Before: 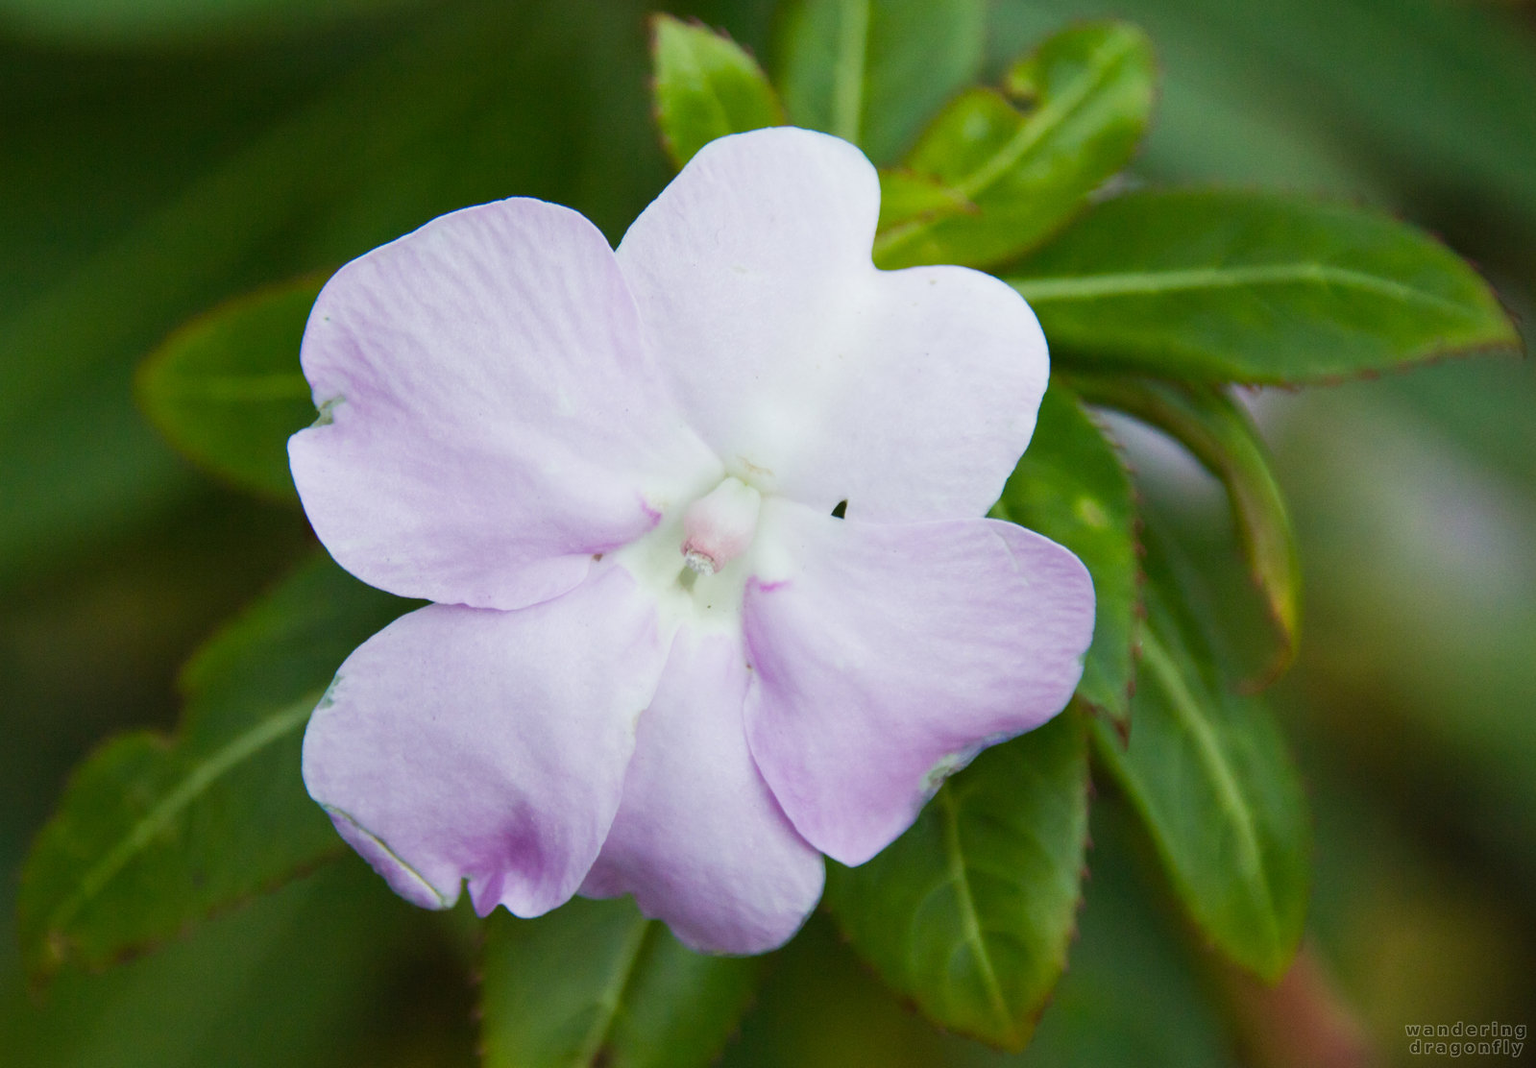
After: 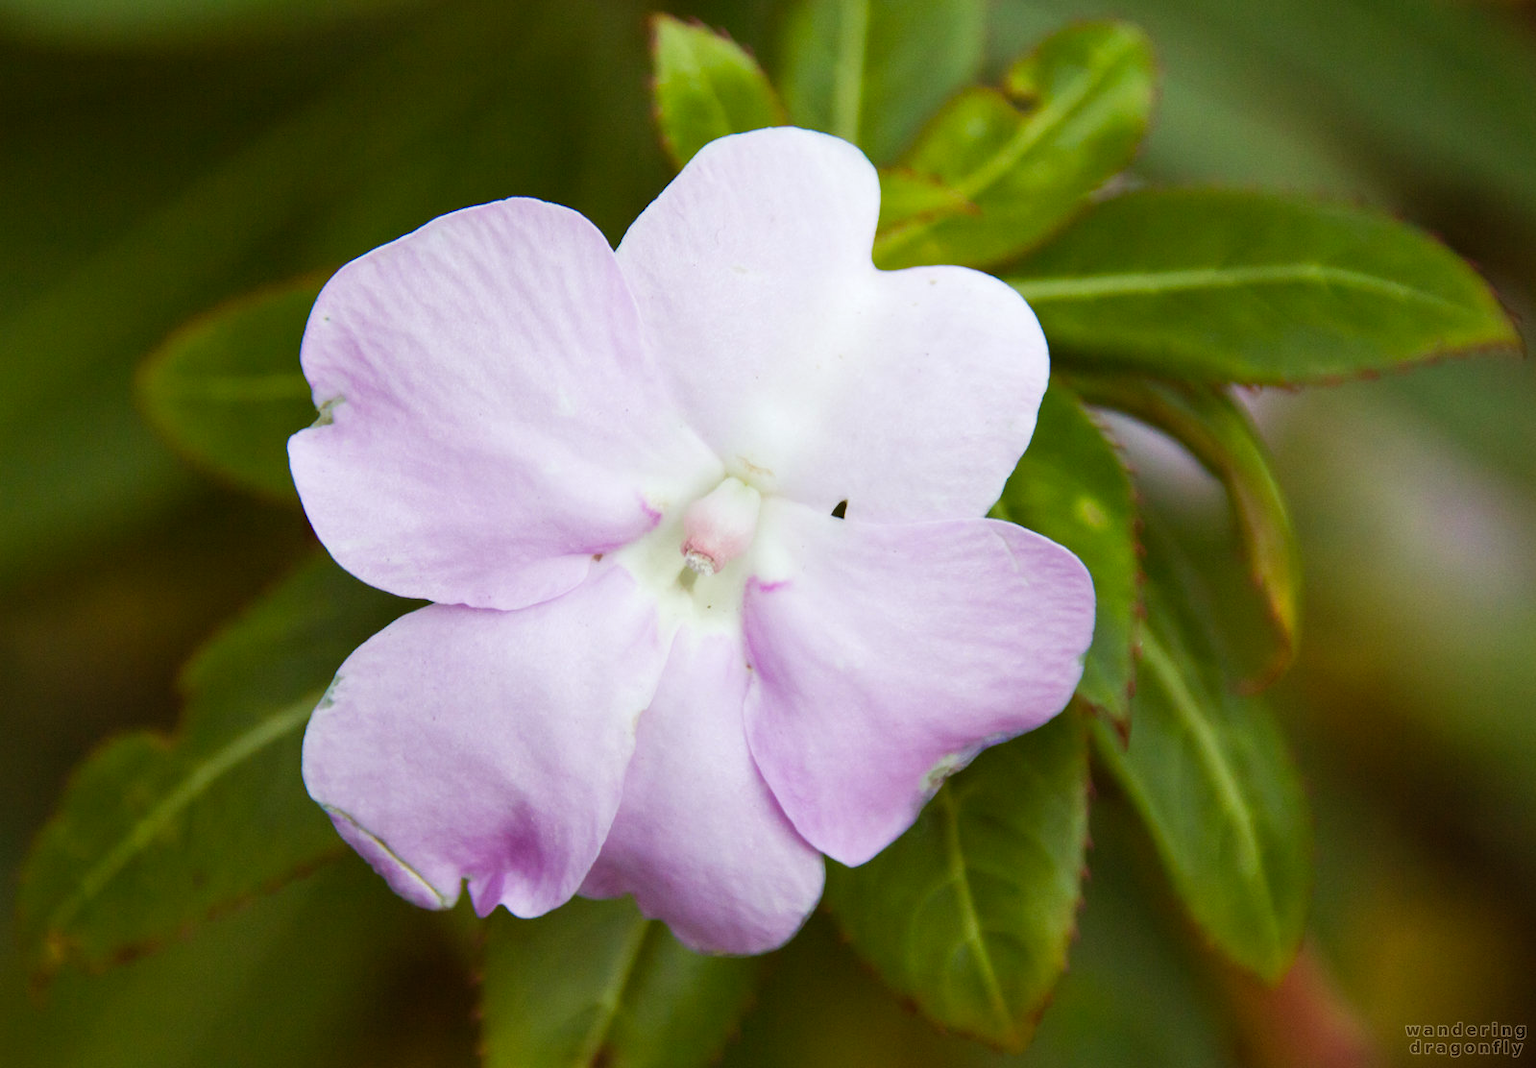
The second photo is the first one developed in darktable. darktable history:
exposure: exposure 0.197 EV, compensate highlight preservation false
rgb levels: mode RGB, independent channels, levels [[0, 0.5, 1], [0, 0.521, 1], [0, 0.536, 1]]
